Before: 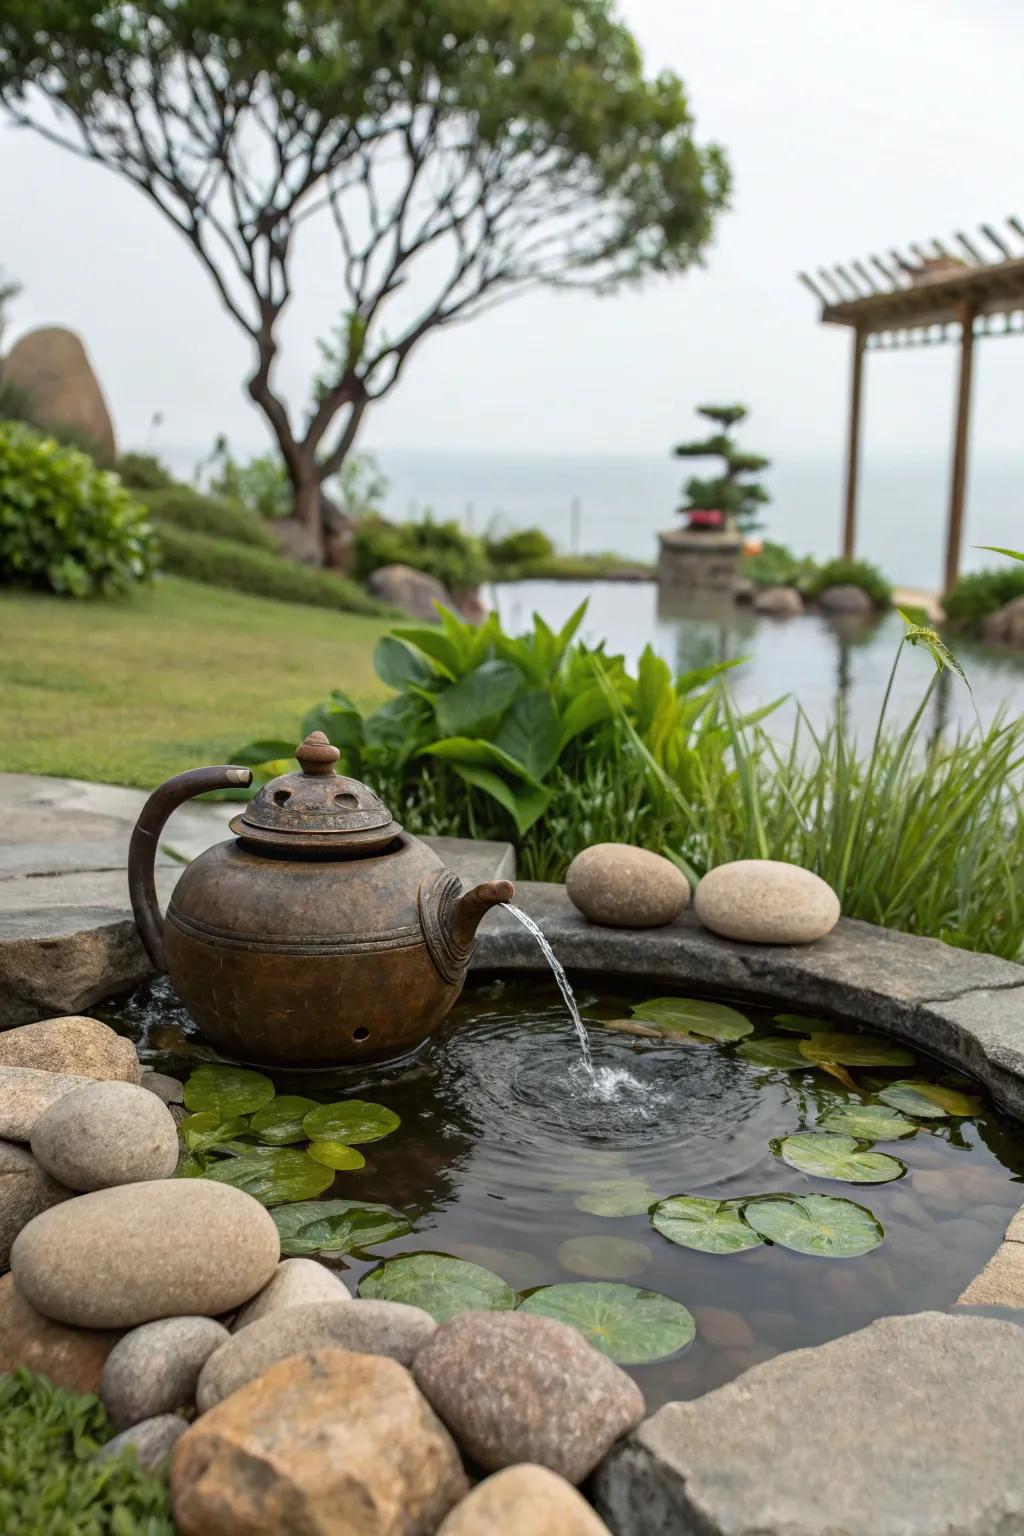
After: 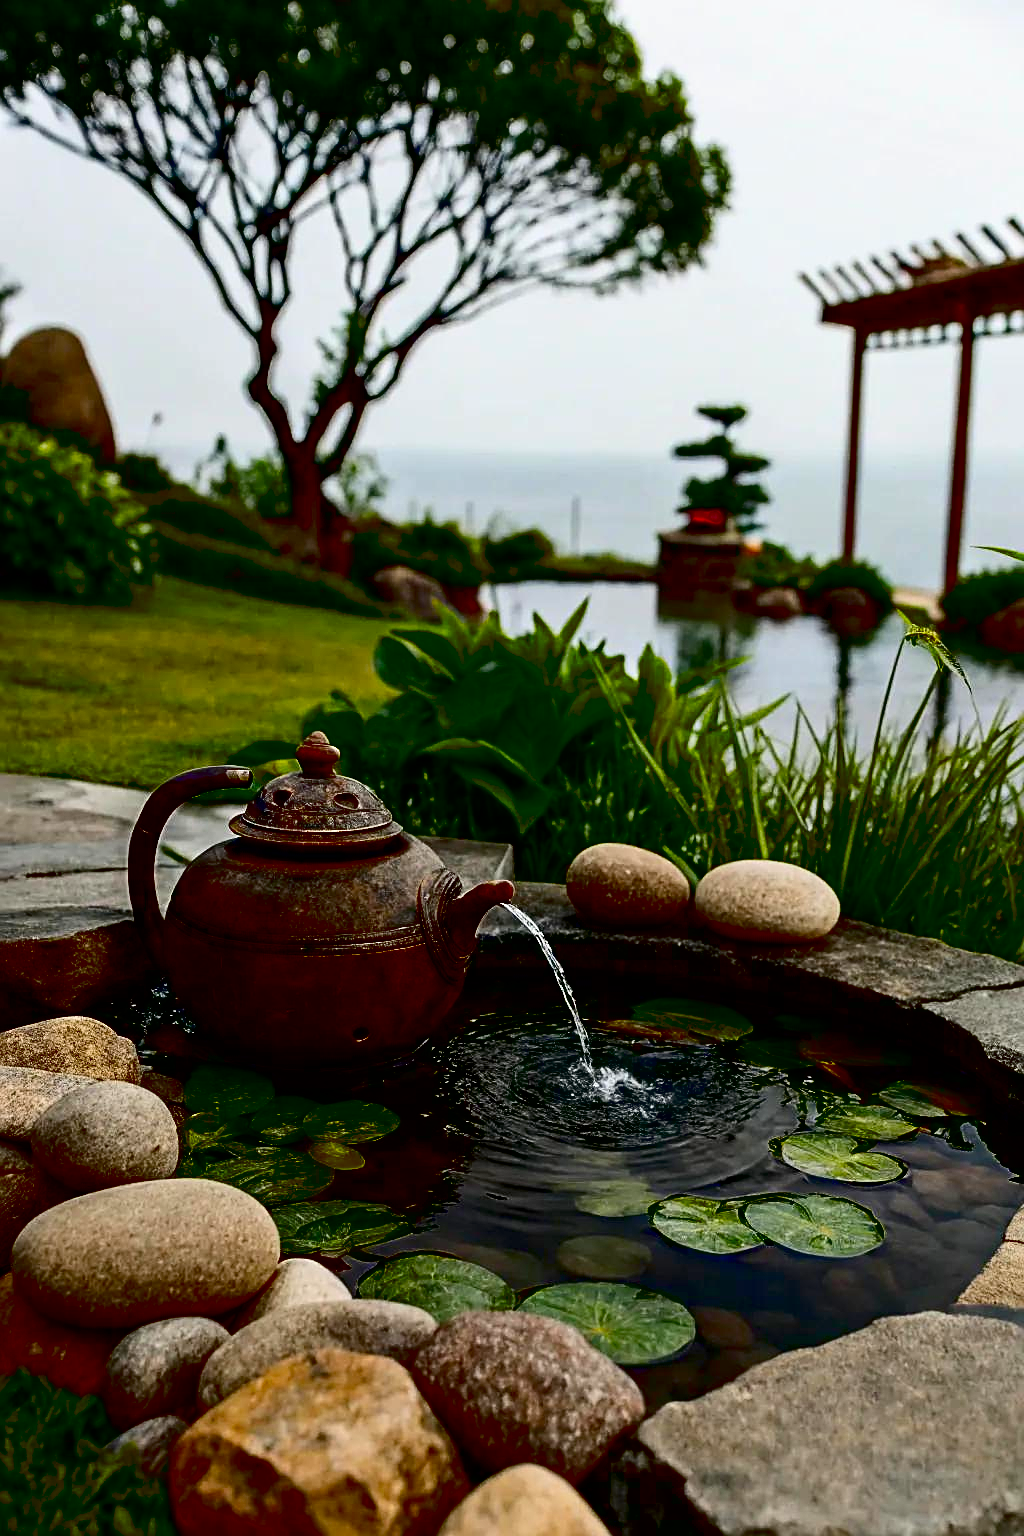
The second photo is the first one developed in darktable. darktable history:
contrast brightness saturation: contrast 0.235, brightness -0.24, saturation 0.139
exposure: black level correction 0.099, exposure -0.092 EV, compensate highlight preservation false
sharpen: on, module defaults
